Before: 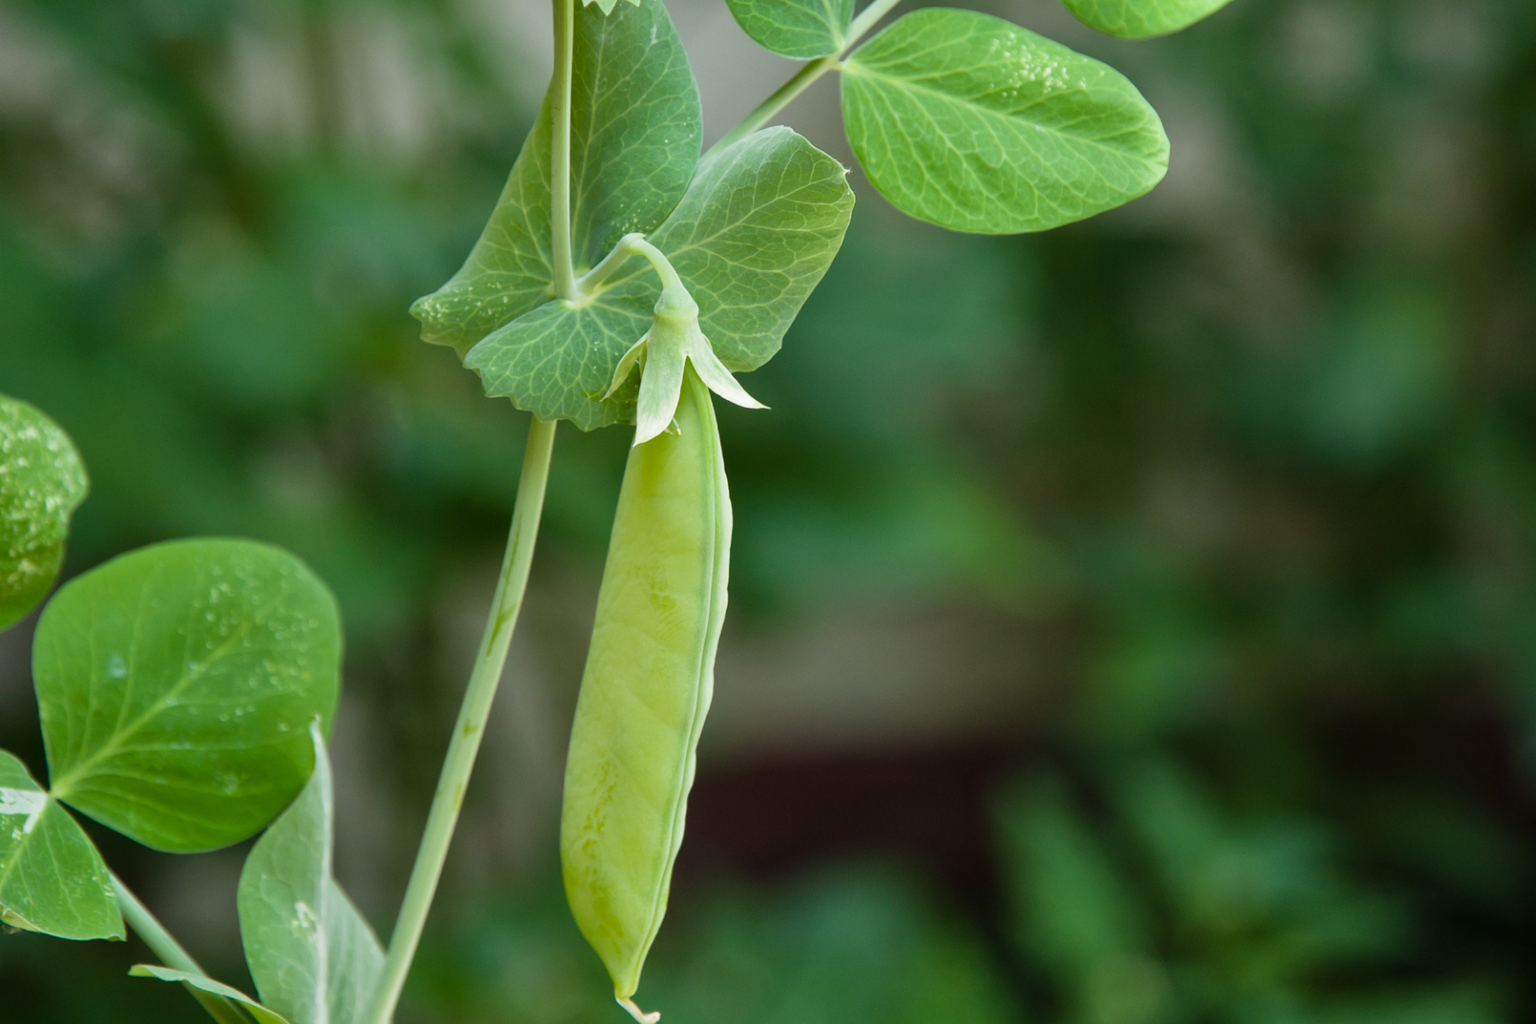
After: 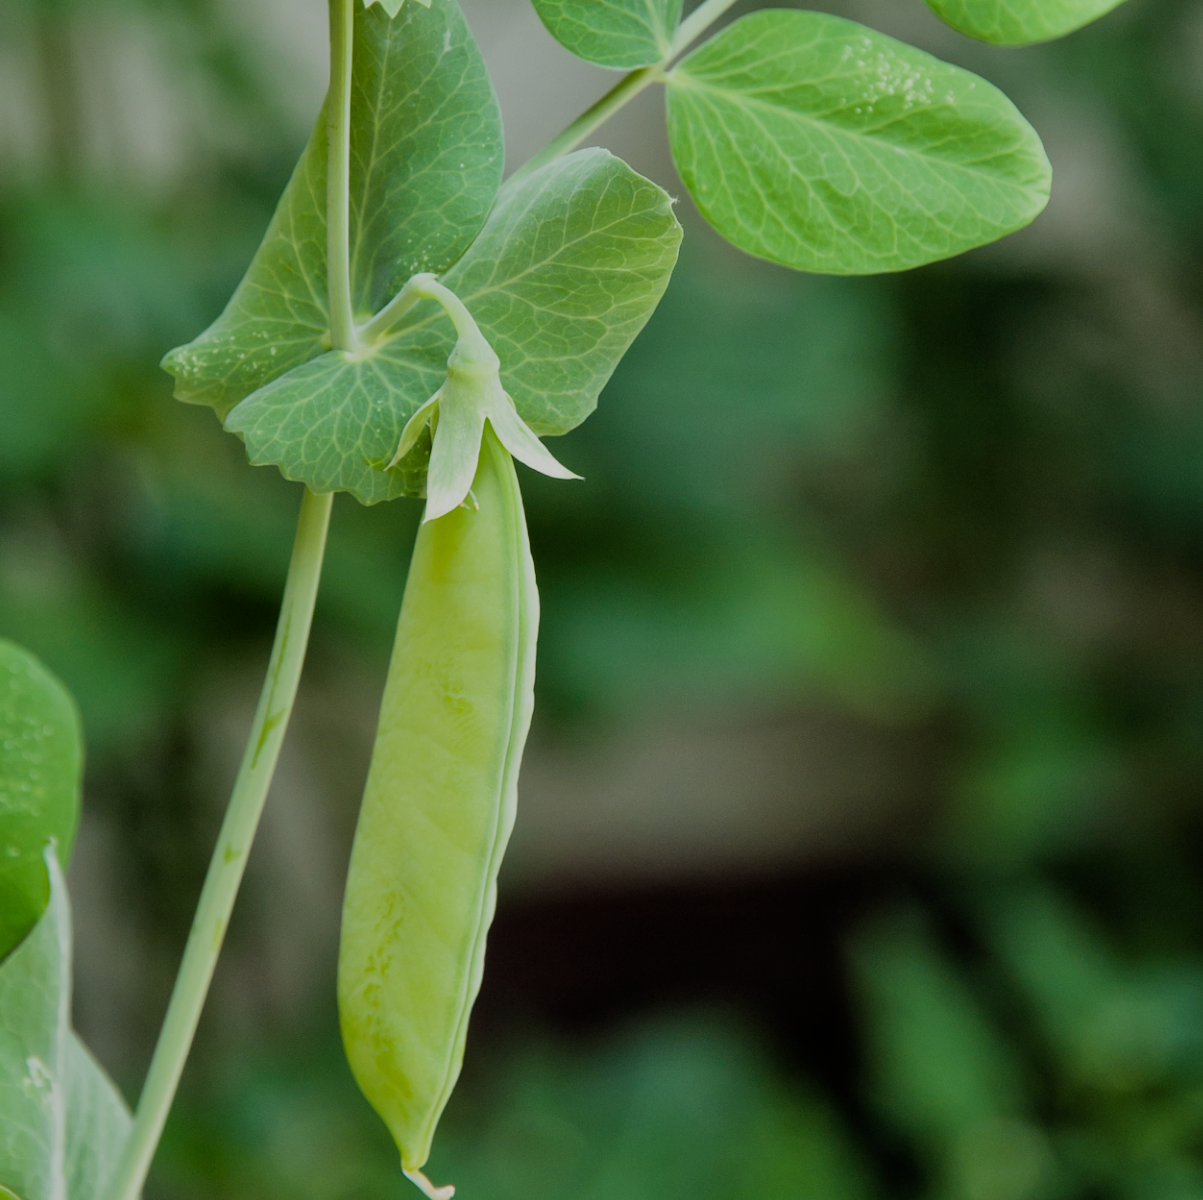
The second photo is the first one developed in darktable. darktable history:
filmic rgb: black relative exposure -6.82 EV, white relative exposure 5.89 EV, hardness 2.71
crop and rotate: left 17.732%, right 15.423%
